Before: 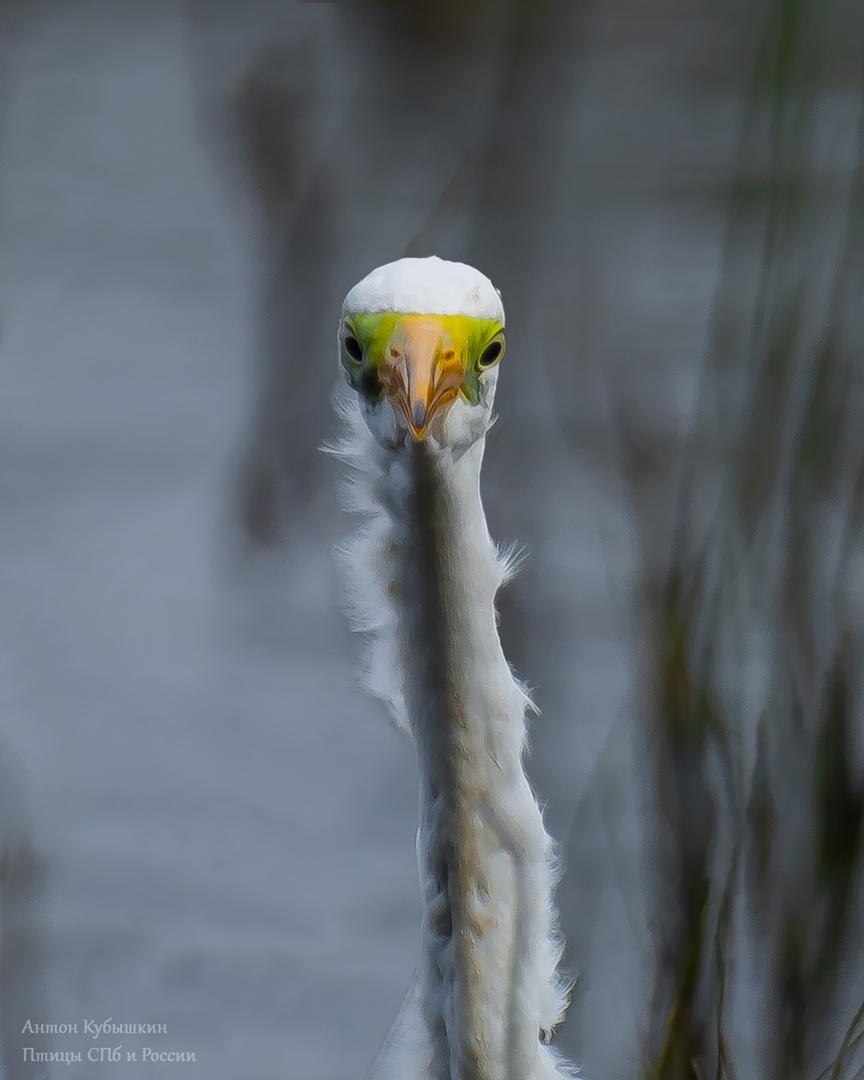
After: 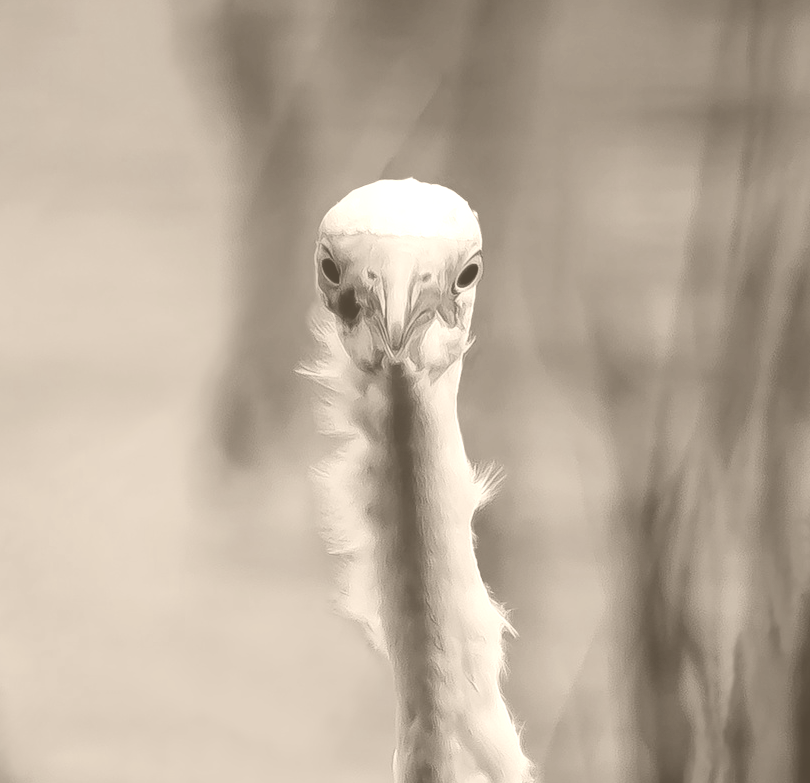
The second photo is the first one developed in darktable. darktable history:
colorize: hue 34.49°, saturation 35.33%, source mix 100%, version 1
filmic rgb: black relative exposure -7.15 EV, white relative exposure 5.36 EV, hardness 3.02, color science v6 (2022)
crop: left 2.737%, top 7.287%, right 3.421%, bottom 20.179%
color zones: curves: ch1 [(0, 0.469) (0.01, 0.469) (0.12, 0.446) (0.248, 0.469) (0.5, 0.5) (0.748, 0.5) (0.99, 0.469) (1, 0.469)]
